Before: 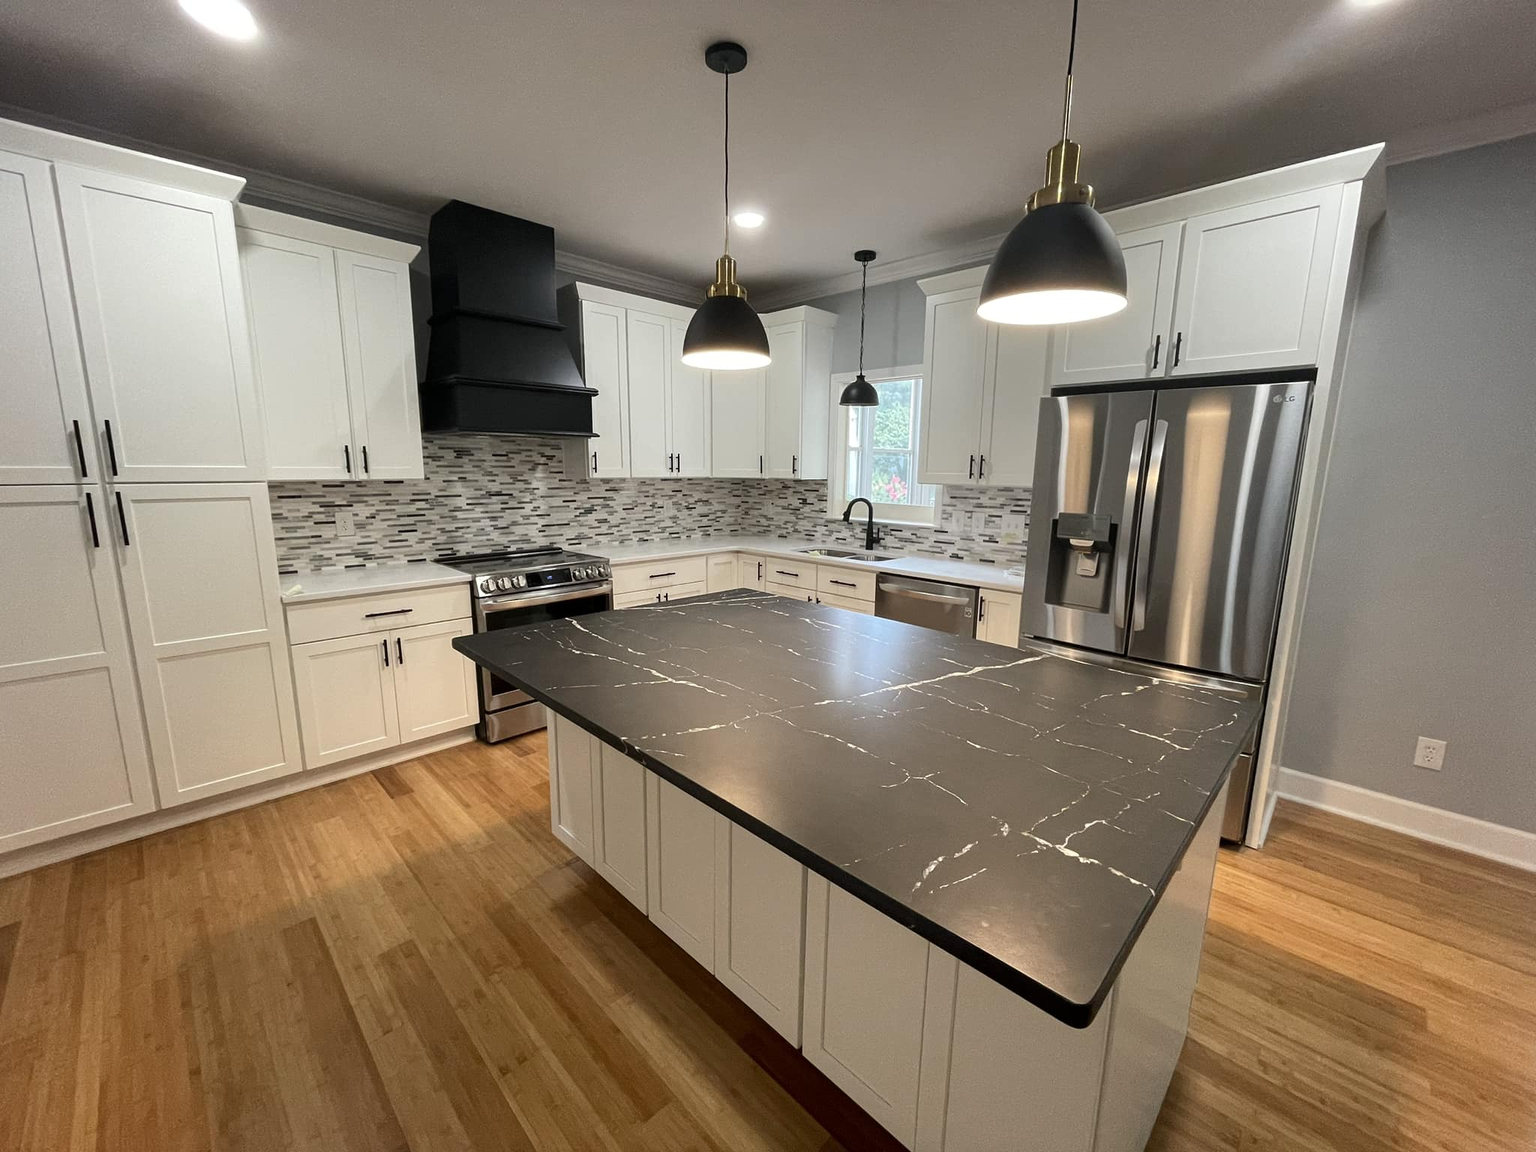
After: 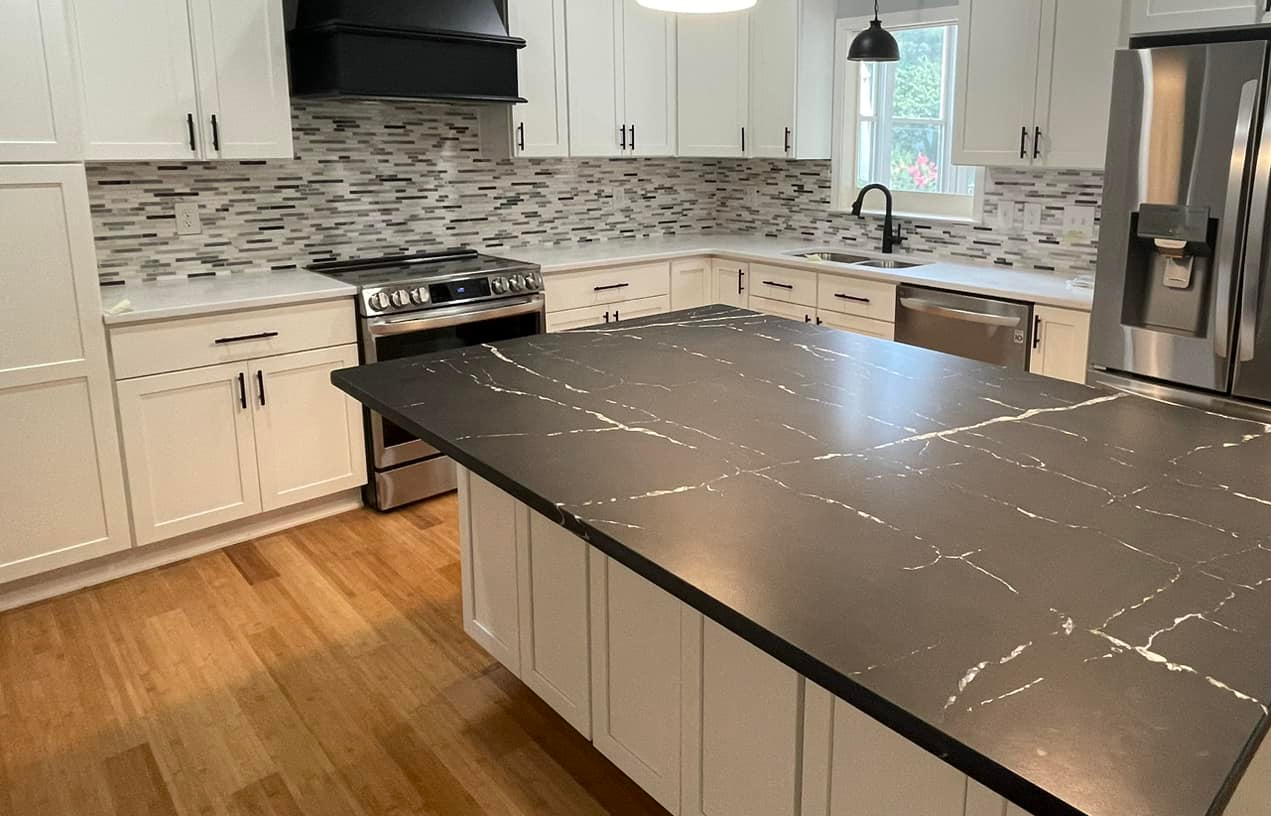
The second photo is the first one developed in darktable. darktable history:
color balance: on, module defaults
crop: left 13.312%, top 31.28%, right 24.627%, bottom 15.582%
